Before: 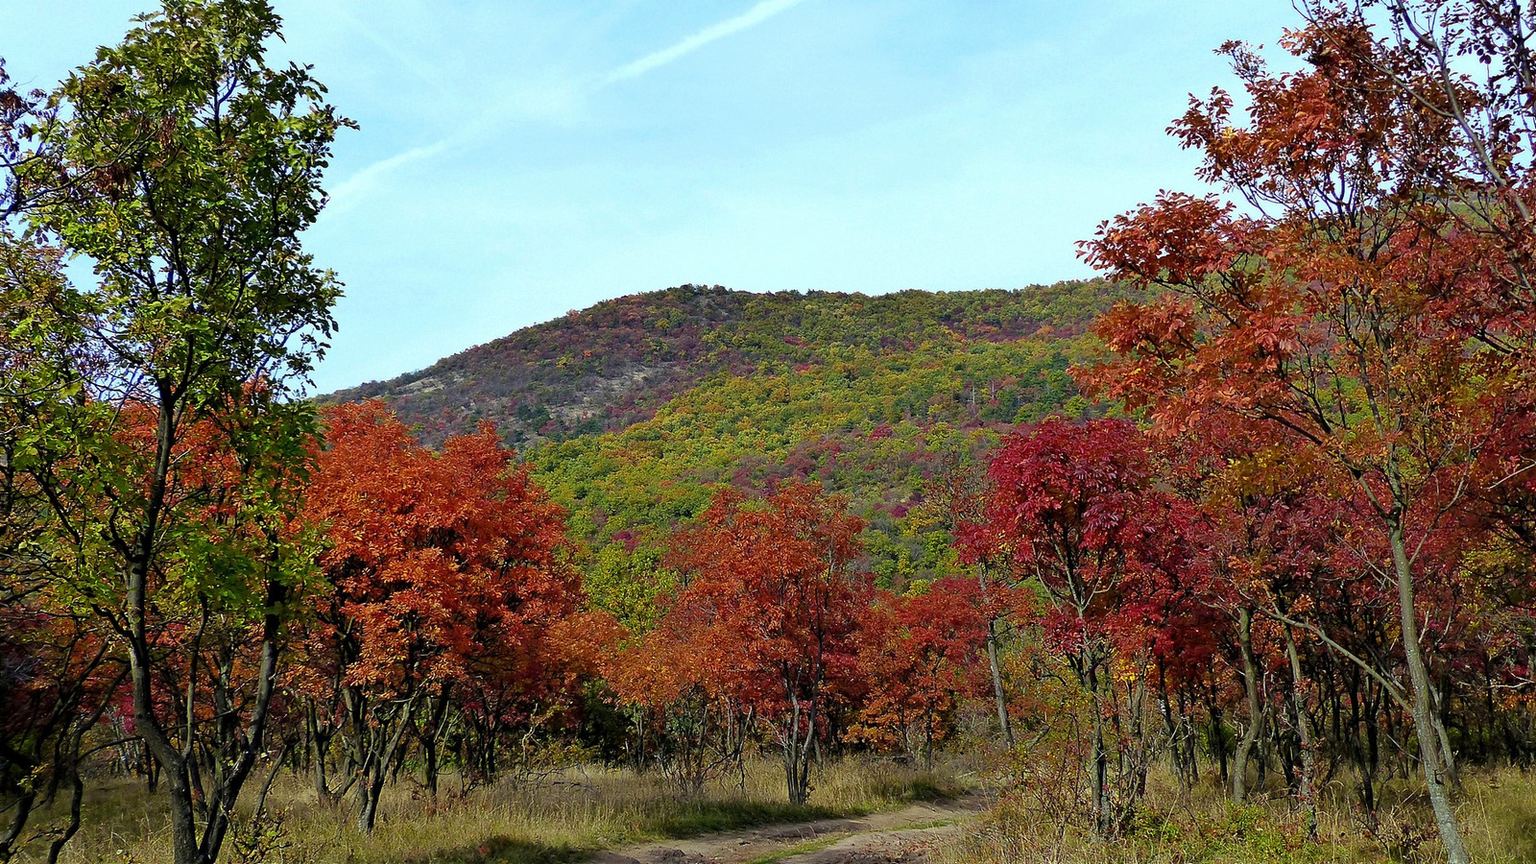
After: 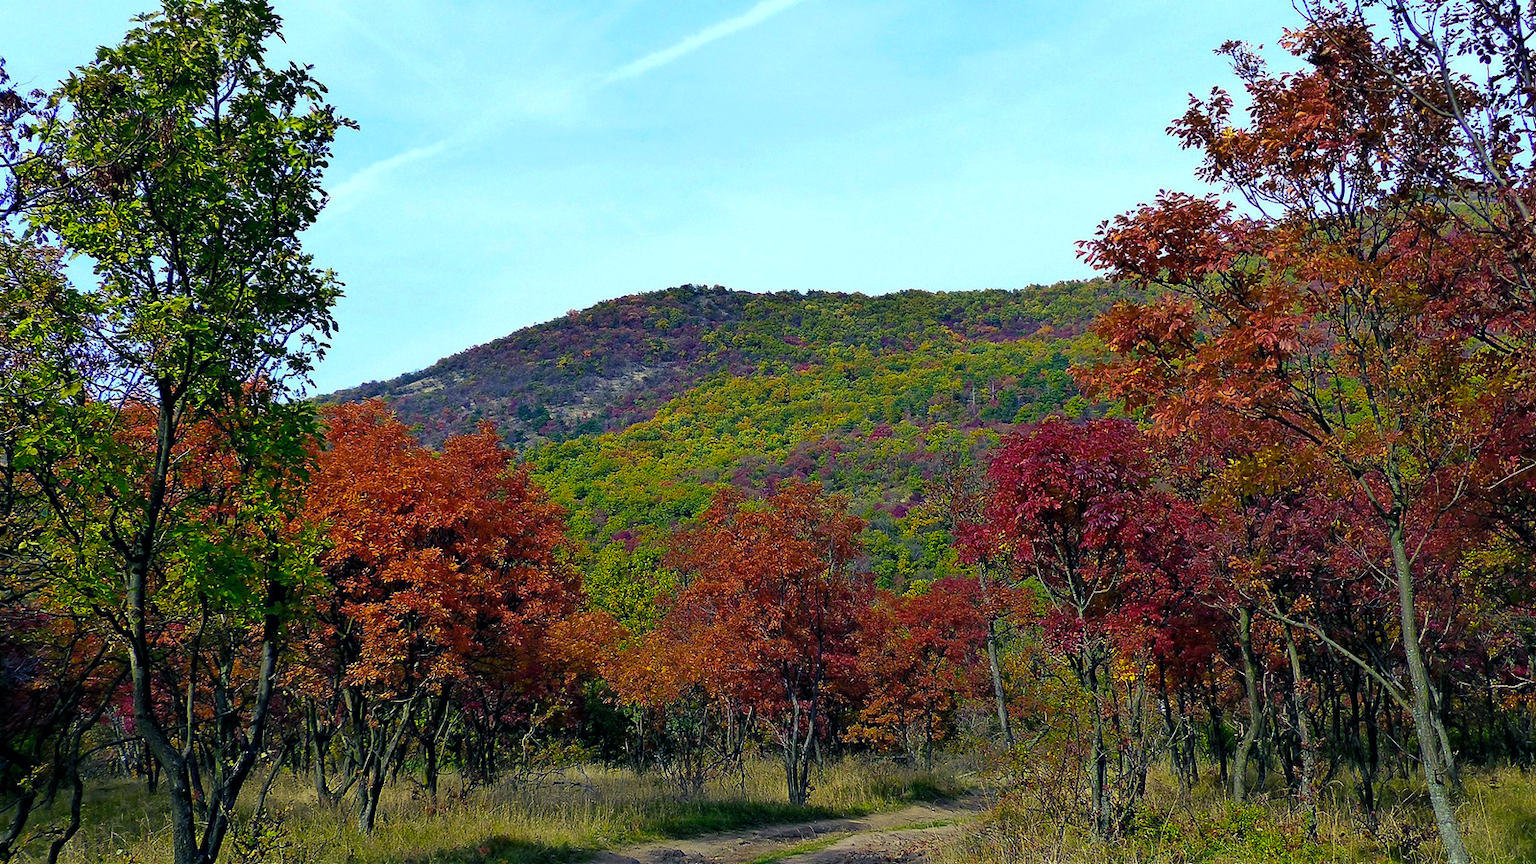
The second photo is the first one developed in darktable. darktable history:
color balance rgb: shadows lift › luminance -40.894%, shadows lift › chroma 13.896%, shadows lift › hue 258.92°, linear chroma grading › global chroma 15.014%, perceptual saturation grading › global saturation 0.256%, global vibrance 20%
